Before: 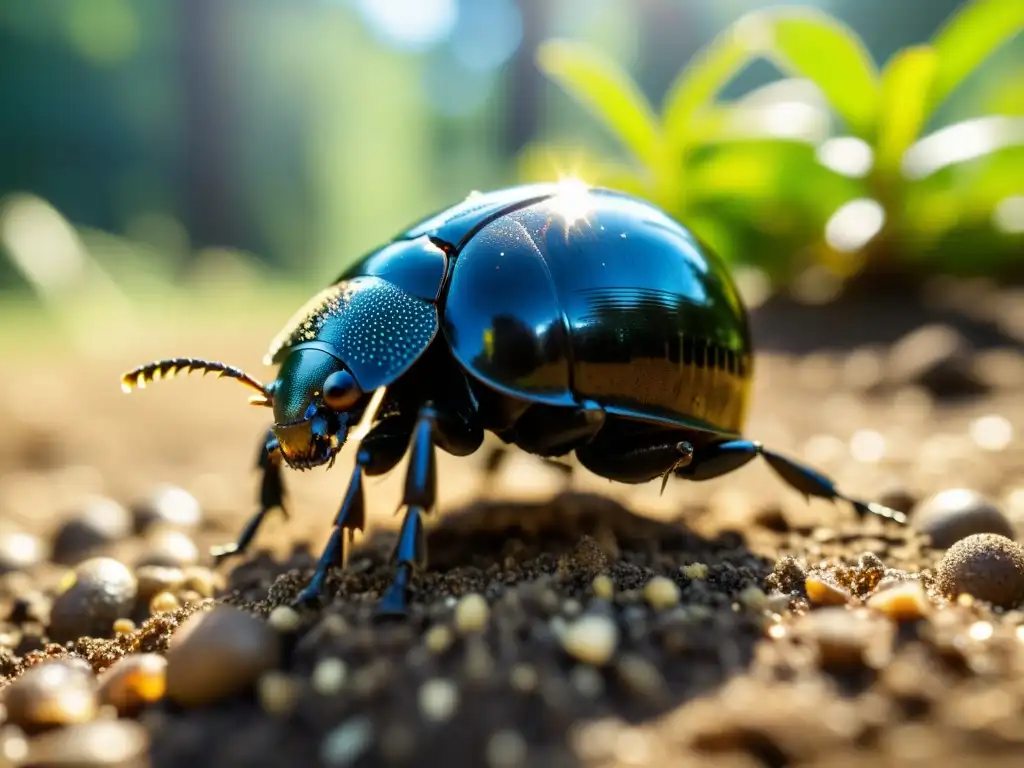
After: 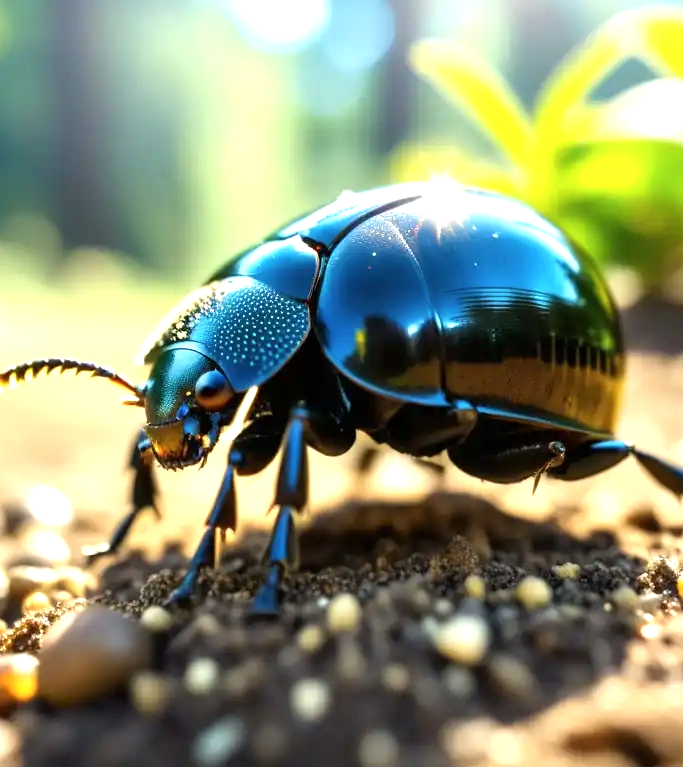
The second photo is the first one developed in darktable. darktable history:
contrast brightness saturation: saturation -0.031
exposure: exposure 0.817 EV, compensate highlight preservation false
crop and rotate: left 12.515%, right 20.711%
